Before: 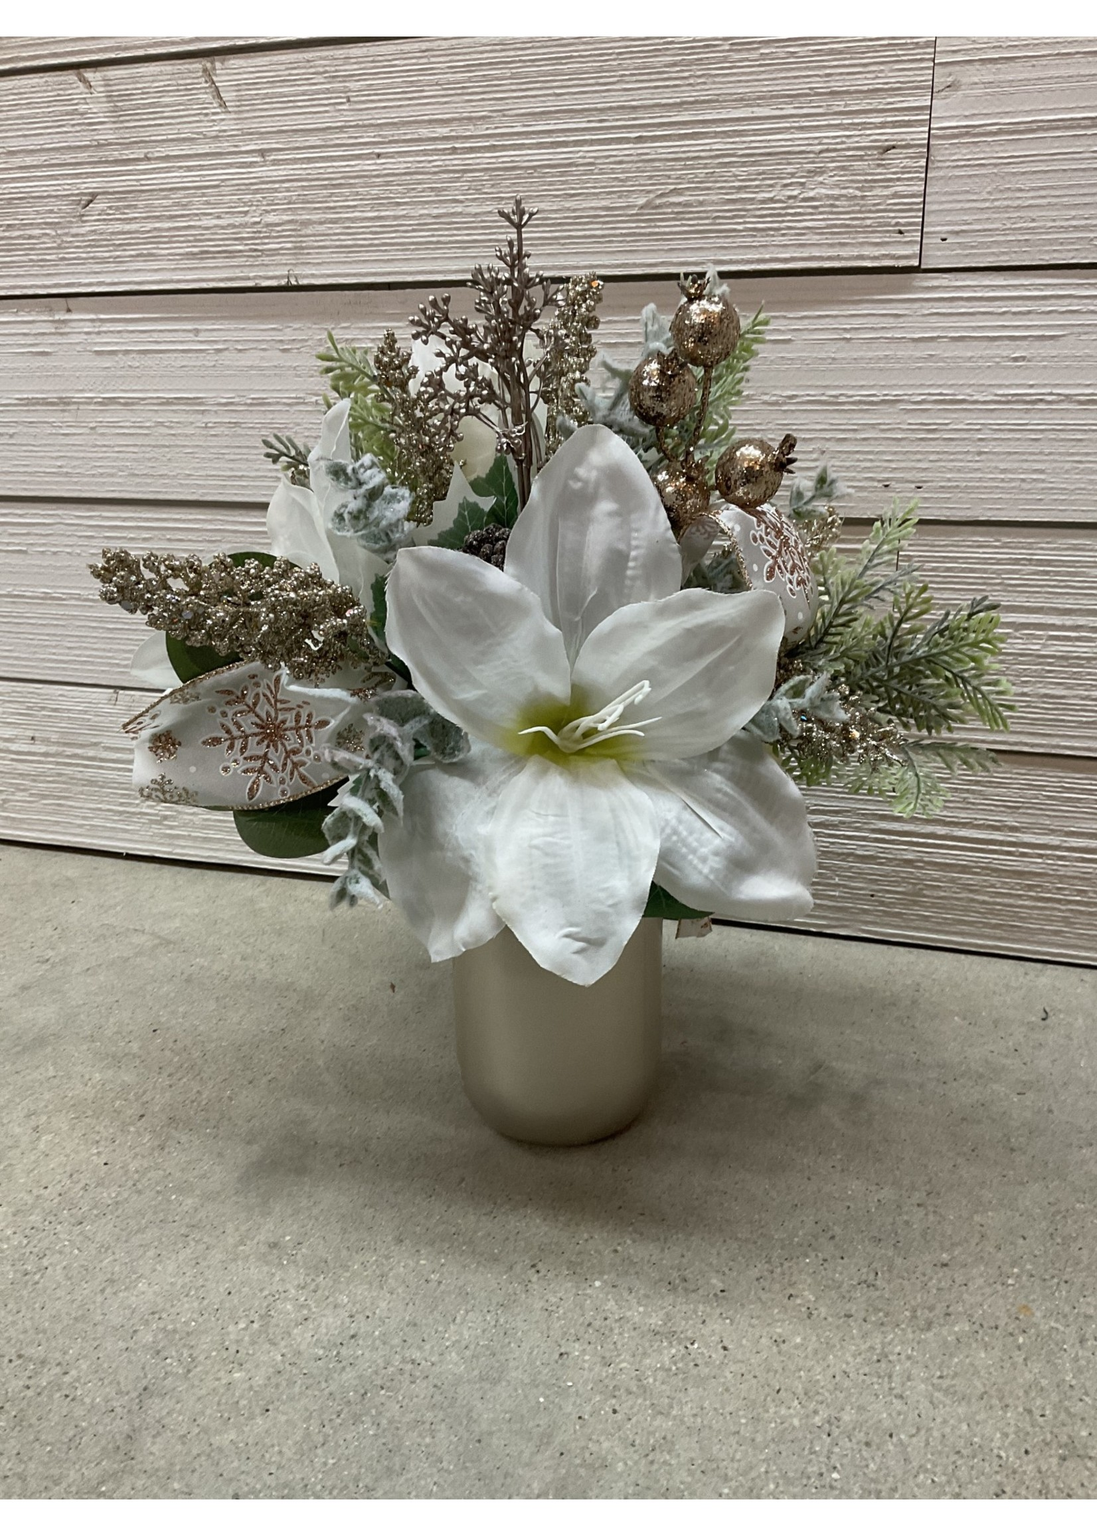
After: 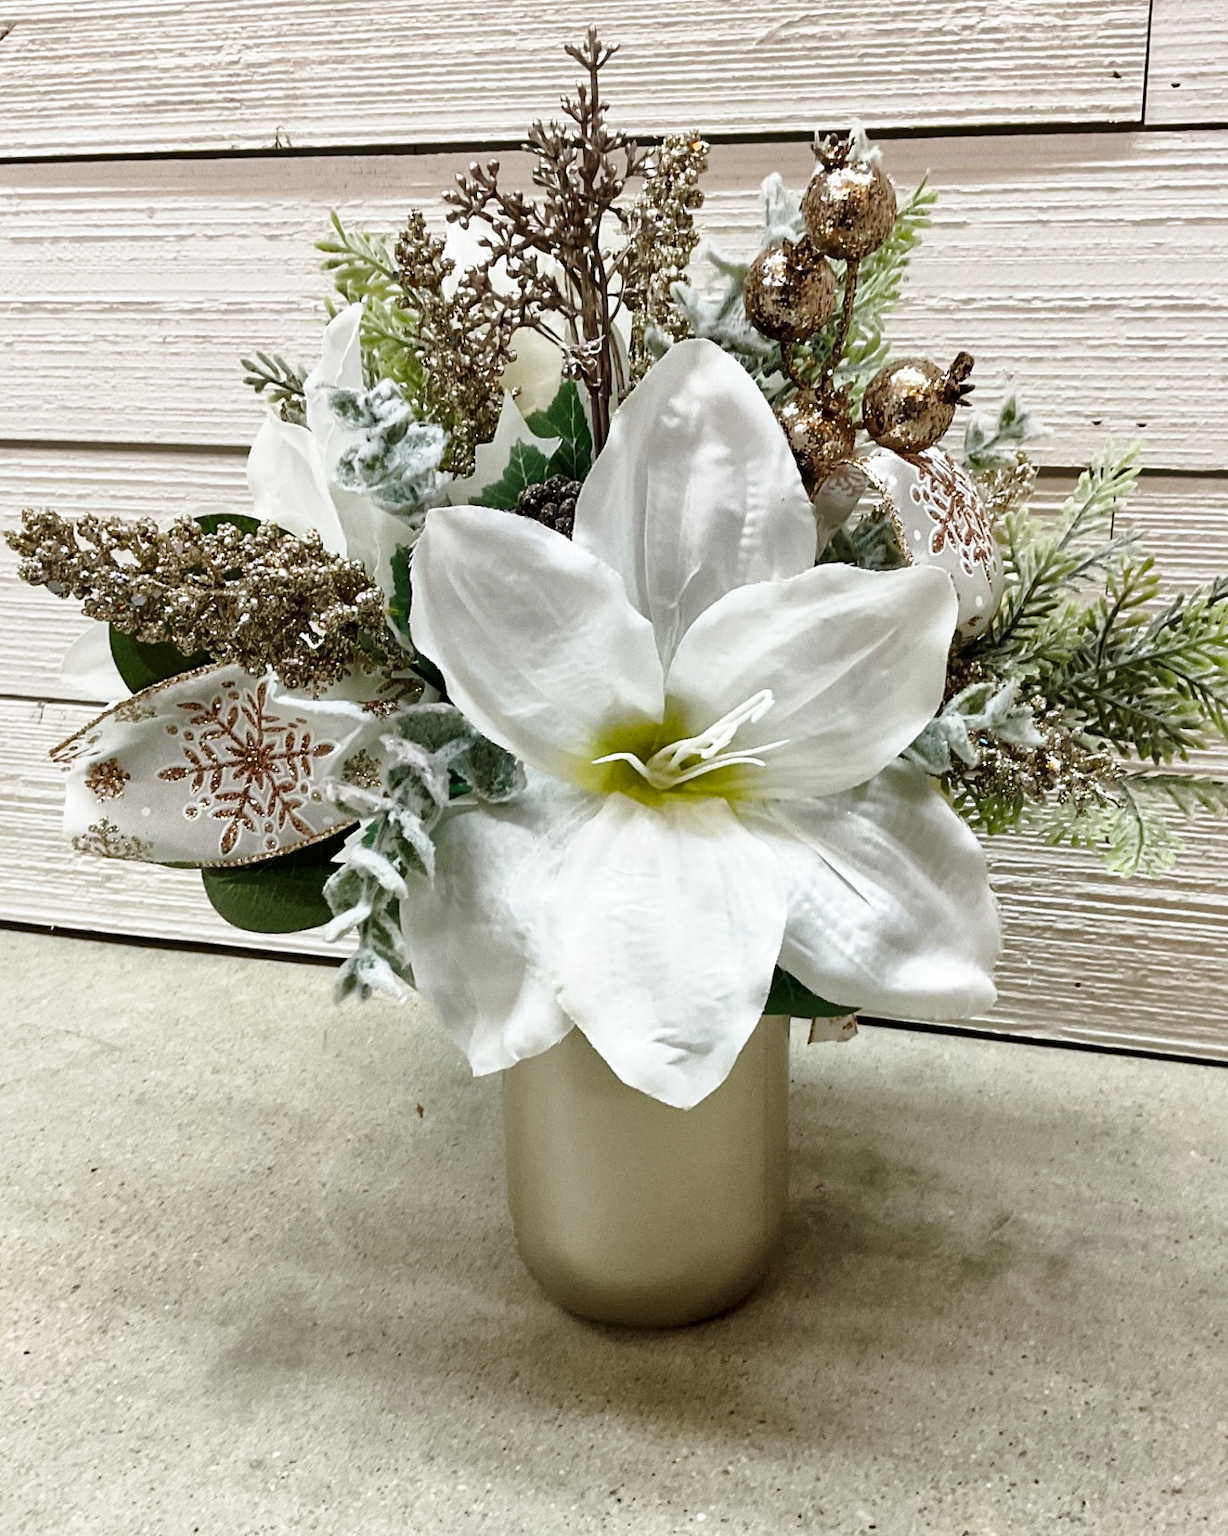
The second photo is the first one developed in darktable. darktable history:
crop: left 7.882%, top 11.57%, right 10.431%, bottom 15.475%
local contrast: mode bilateral grid, contrast 20, coarseness 50, detail 119%, midtone range 0.2
base curve: curves: ch0 [(0, 0) (0.028, 0.03) (0.121, 0.232) (0.46, 0.748) (0.859, 0.968) (1, 1)], preserve colors none
